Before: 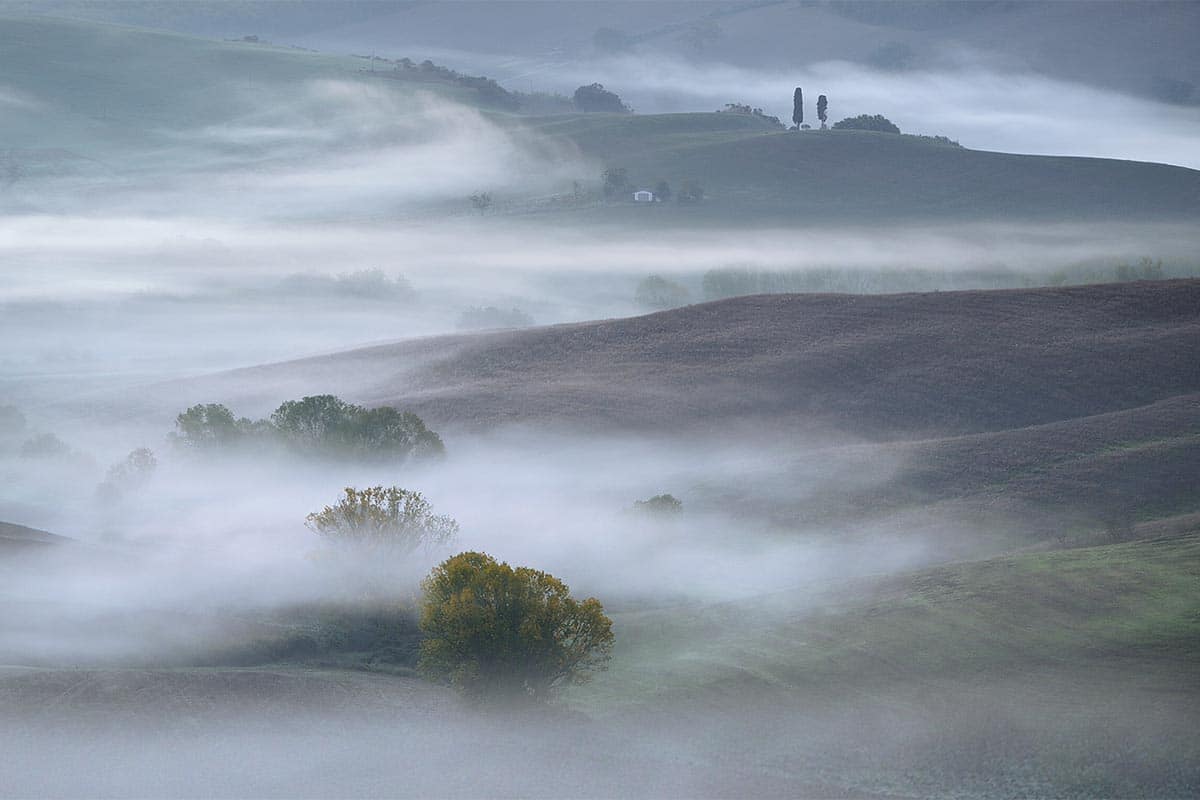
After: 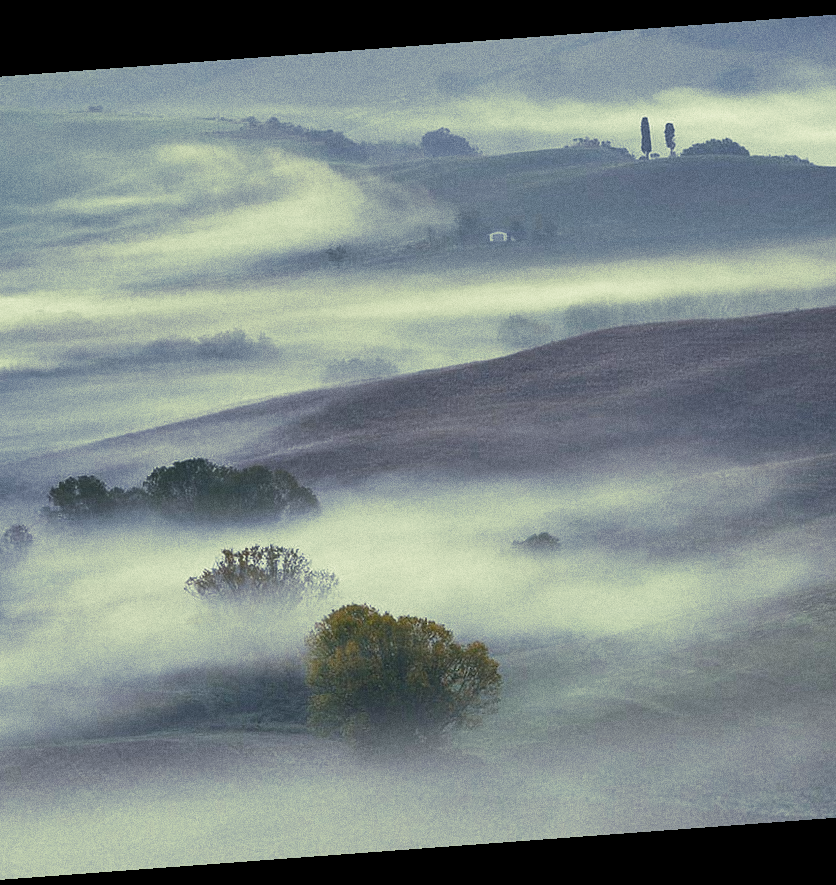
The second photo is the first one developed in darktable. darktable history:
shadows and highlights: shadows 20.91, highlights -82.73, soften with gaussian
crop and rotate: left 12.648%, right 20.685%
split-toning: shadows › hue 290.82°, shadows › saturation 0.34, highlights › saturation 0.38, balance 0, compress 50%
white balance: red 0.982, blue 1.018
grain: on, module defaults
rotate and perspective: rotation -4.25°, automatic cropping off
